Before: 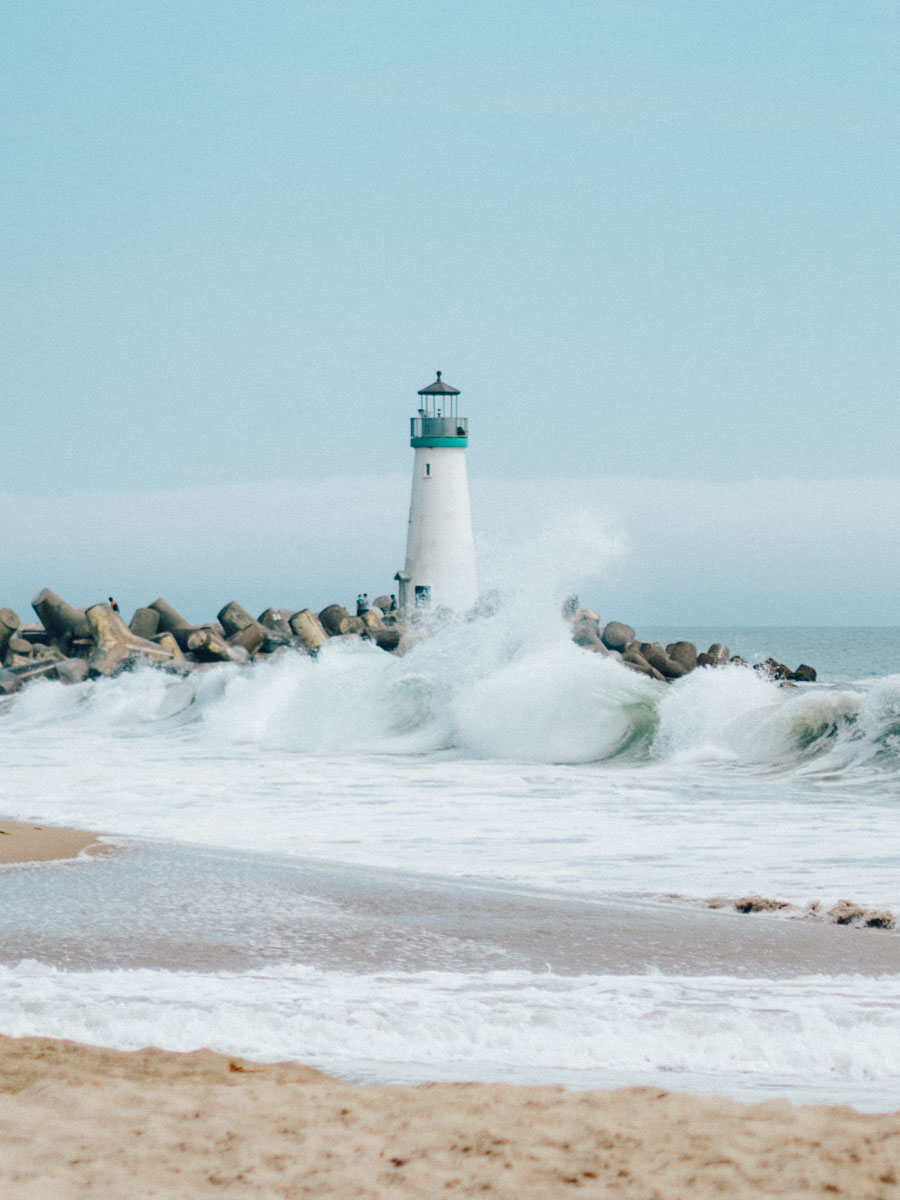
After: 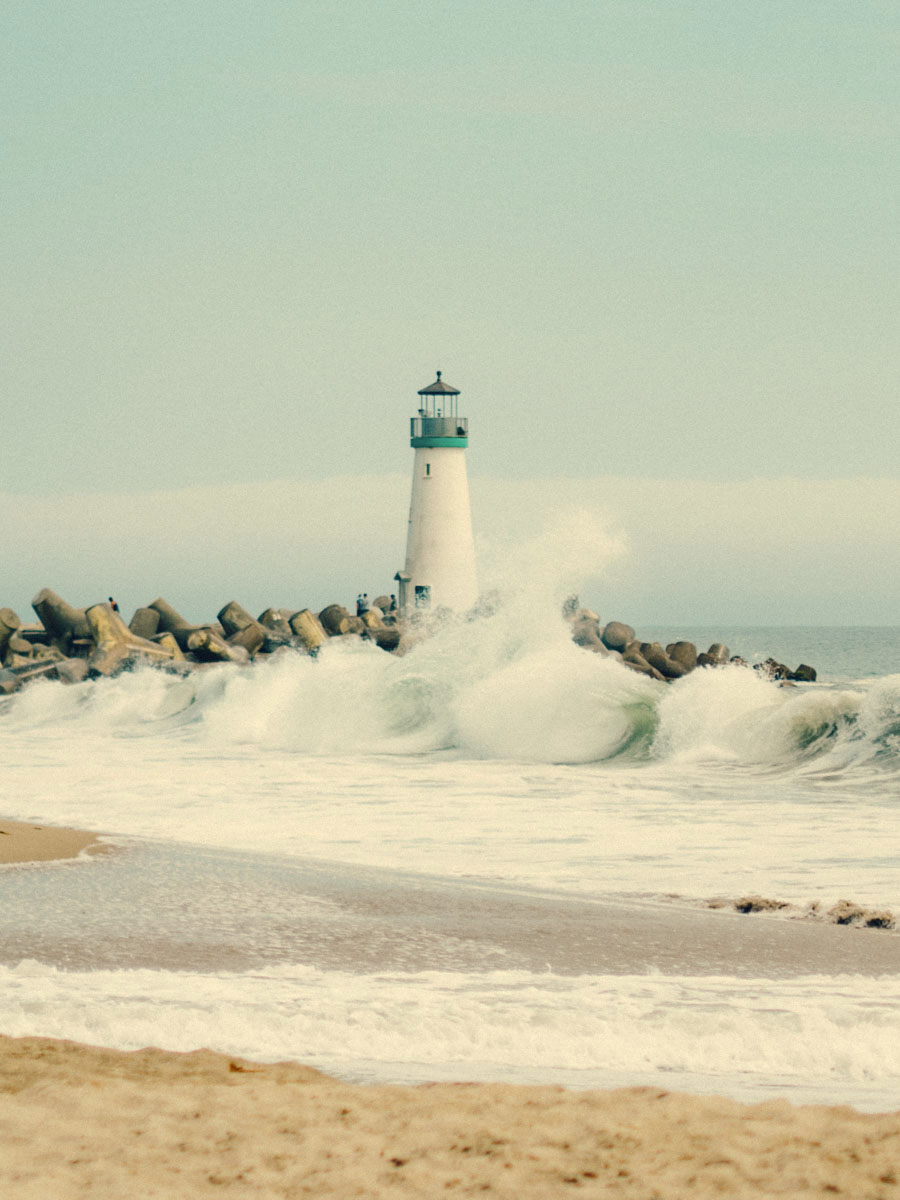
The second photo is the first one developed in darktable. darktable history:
color correction: highlights a* 2.43, highlights b* 23.15
